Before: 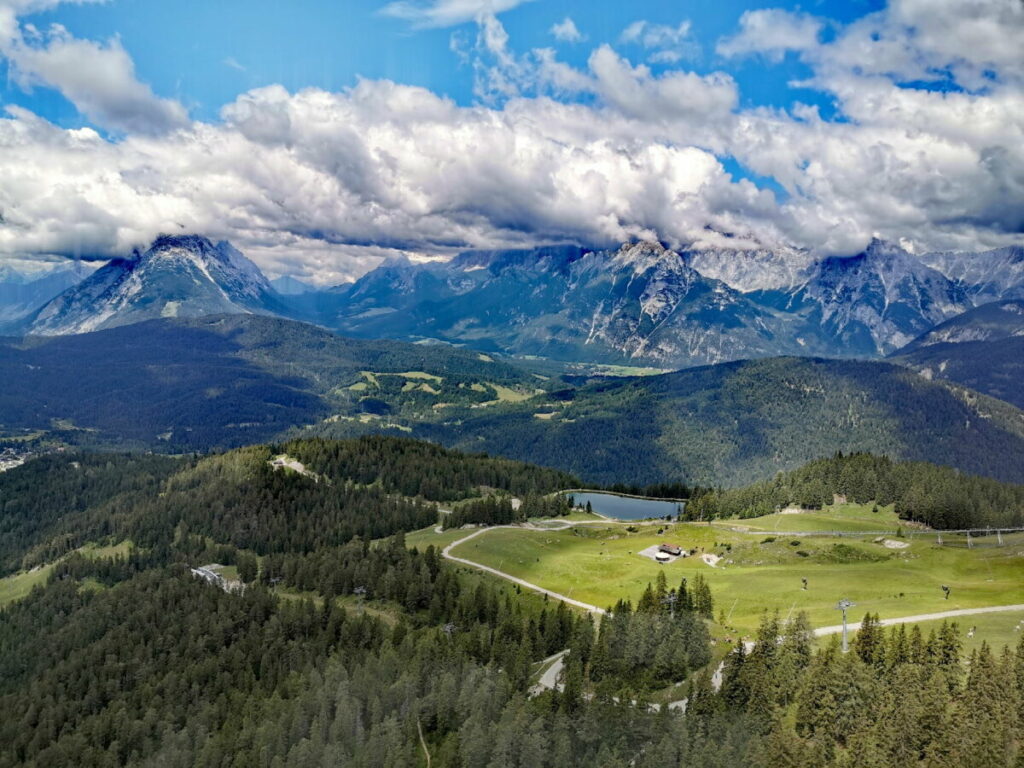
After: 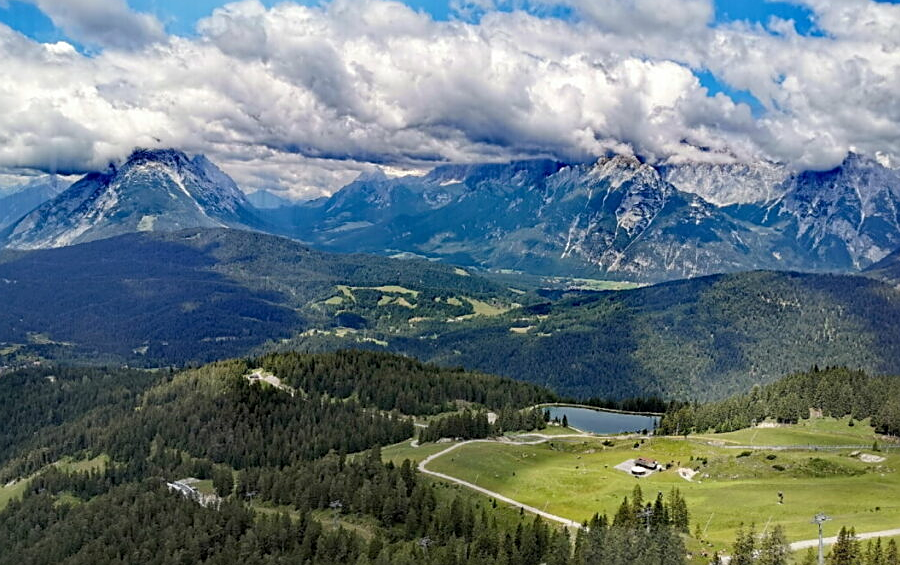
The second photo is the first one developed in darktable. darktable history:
crop and rotate: left 2.425%, top 11.305%, right 9.6%, bottom 15.08%
sharpen: on, module defaults
